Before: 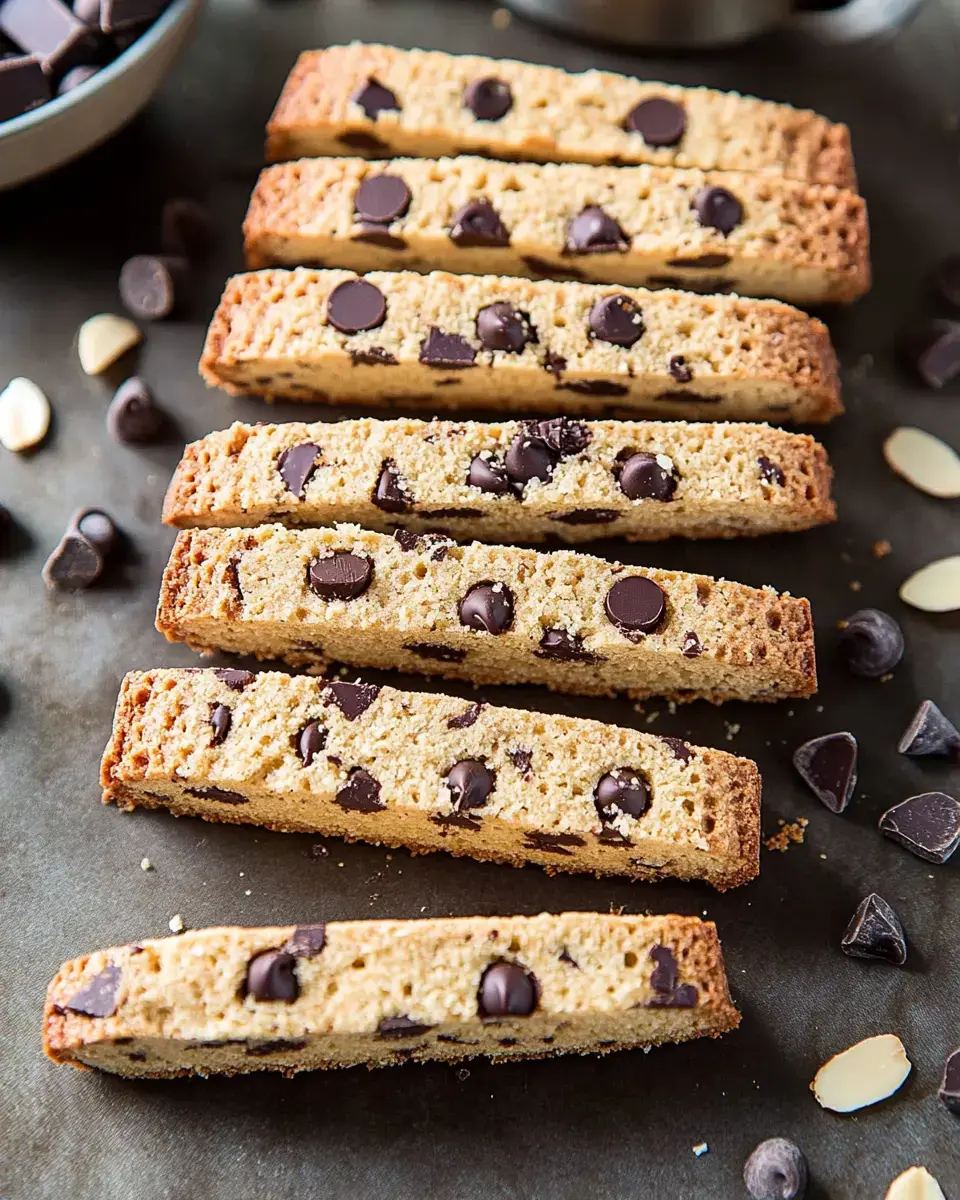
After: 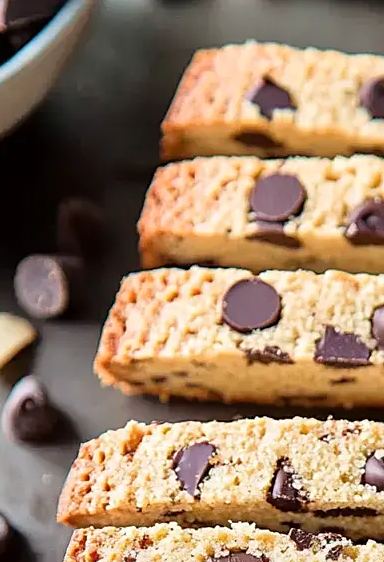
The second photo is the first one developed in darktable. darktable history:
crop and rotate: left 10.976%, top 0.109%, right 48.99%, bottom 52.994%
sharpen: amount 0.202
tone equalizer: -8 EV 0.007 EV, -7 EV -0.019 EV, -6 EV 0.047 EV, -5 EV 0.025 EV, -4 EV 0.251 EV, -3 EV 0.616 EV, -2 EV 0.572 EV, -1 EV 0.186 EV, +0 EV 0.028 EV
